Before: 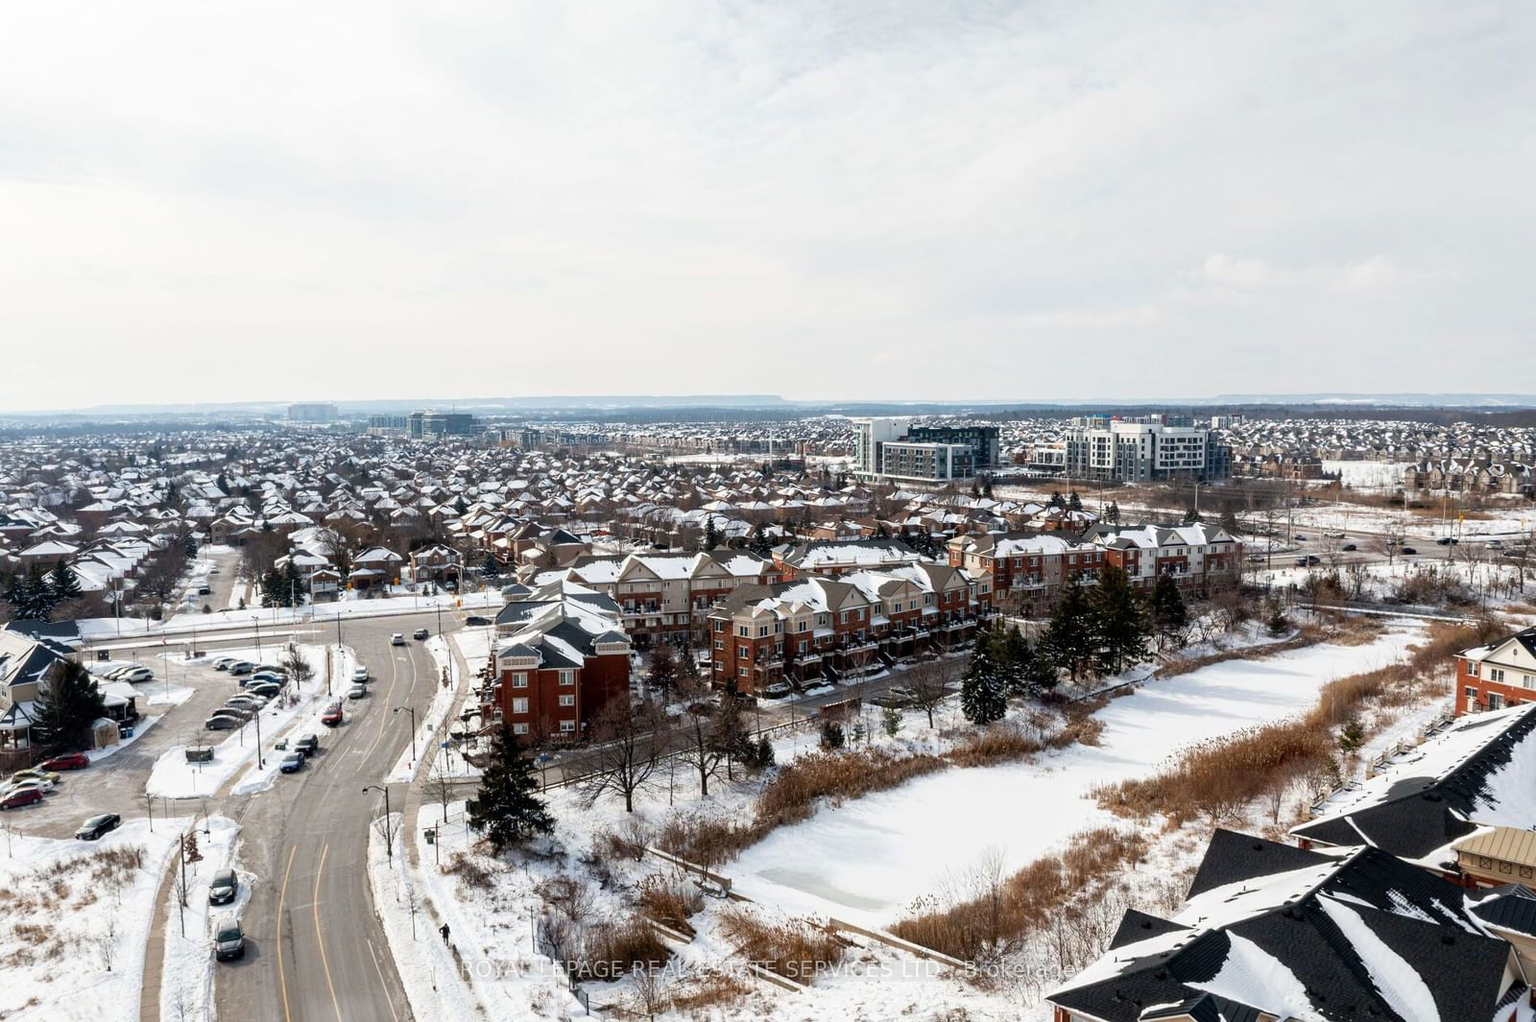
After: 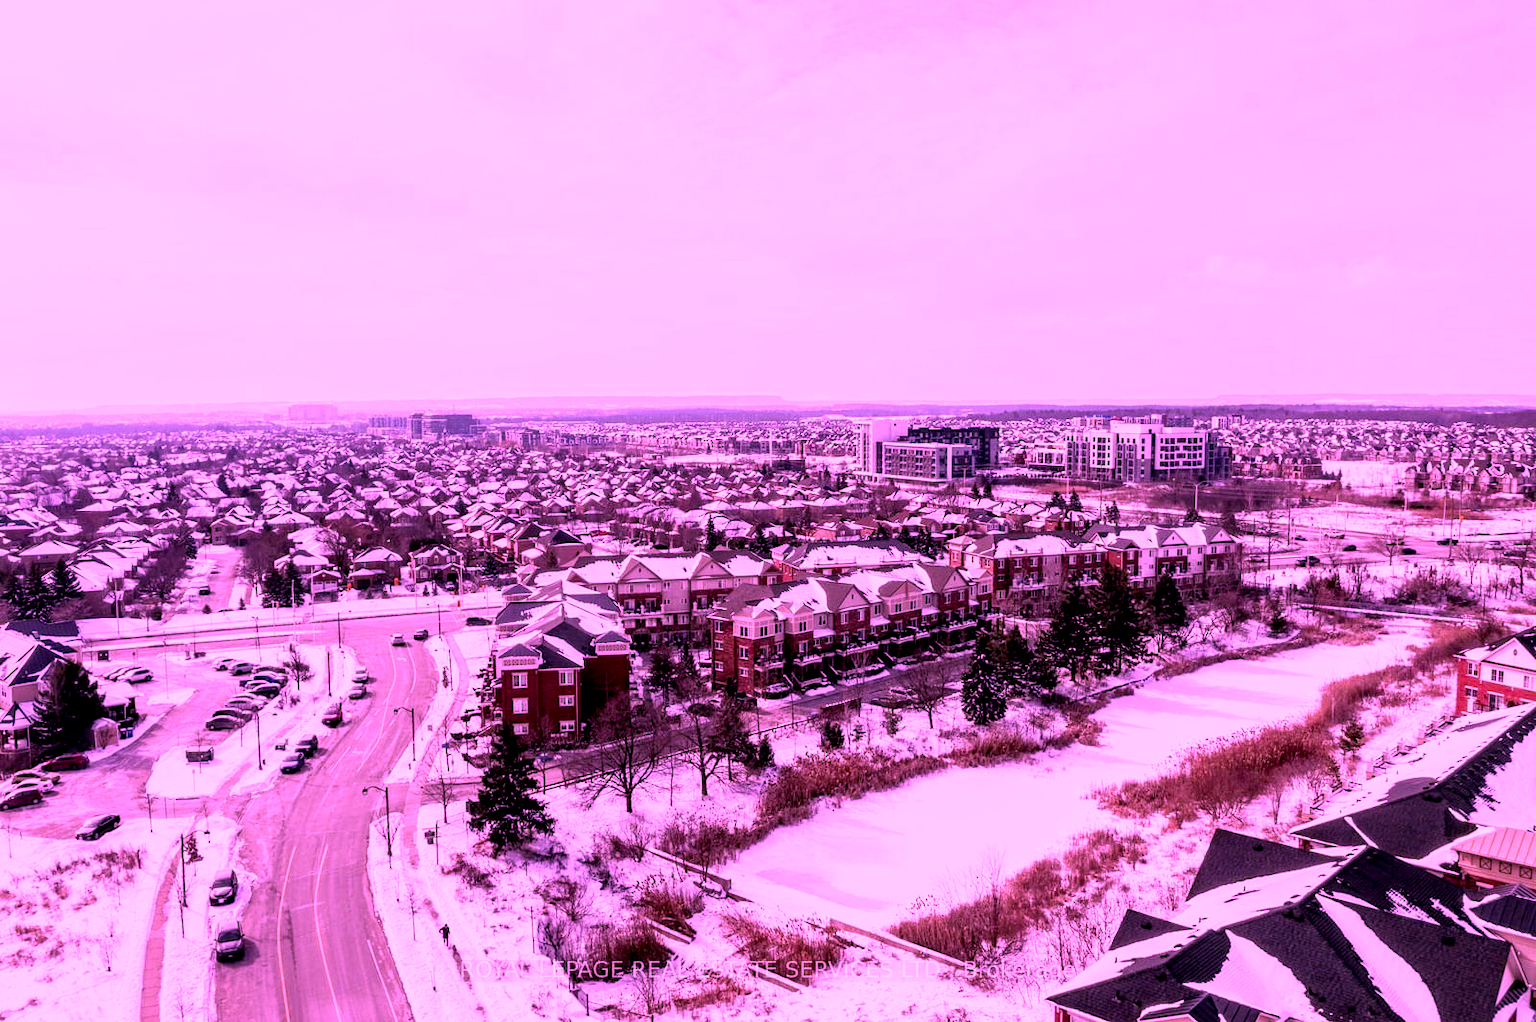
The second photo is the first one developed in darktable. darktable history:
exposure: exposure 0.207 EV, compensate highlight preservation false
local contrast: detail 135%, midtone range 0.75
contrast brightness saturation: contrast 0.05, brightness 0.06, saturation 0.01
color calibration: illuminant custom, x 0.261, y 0.521, temperature 7054.11 K
